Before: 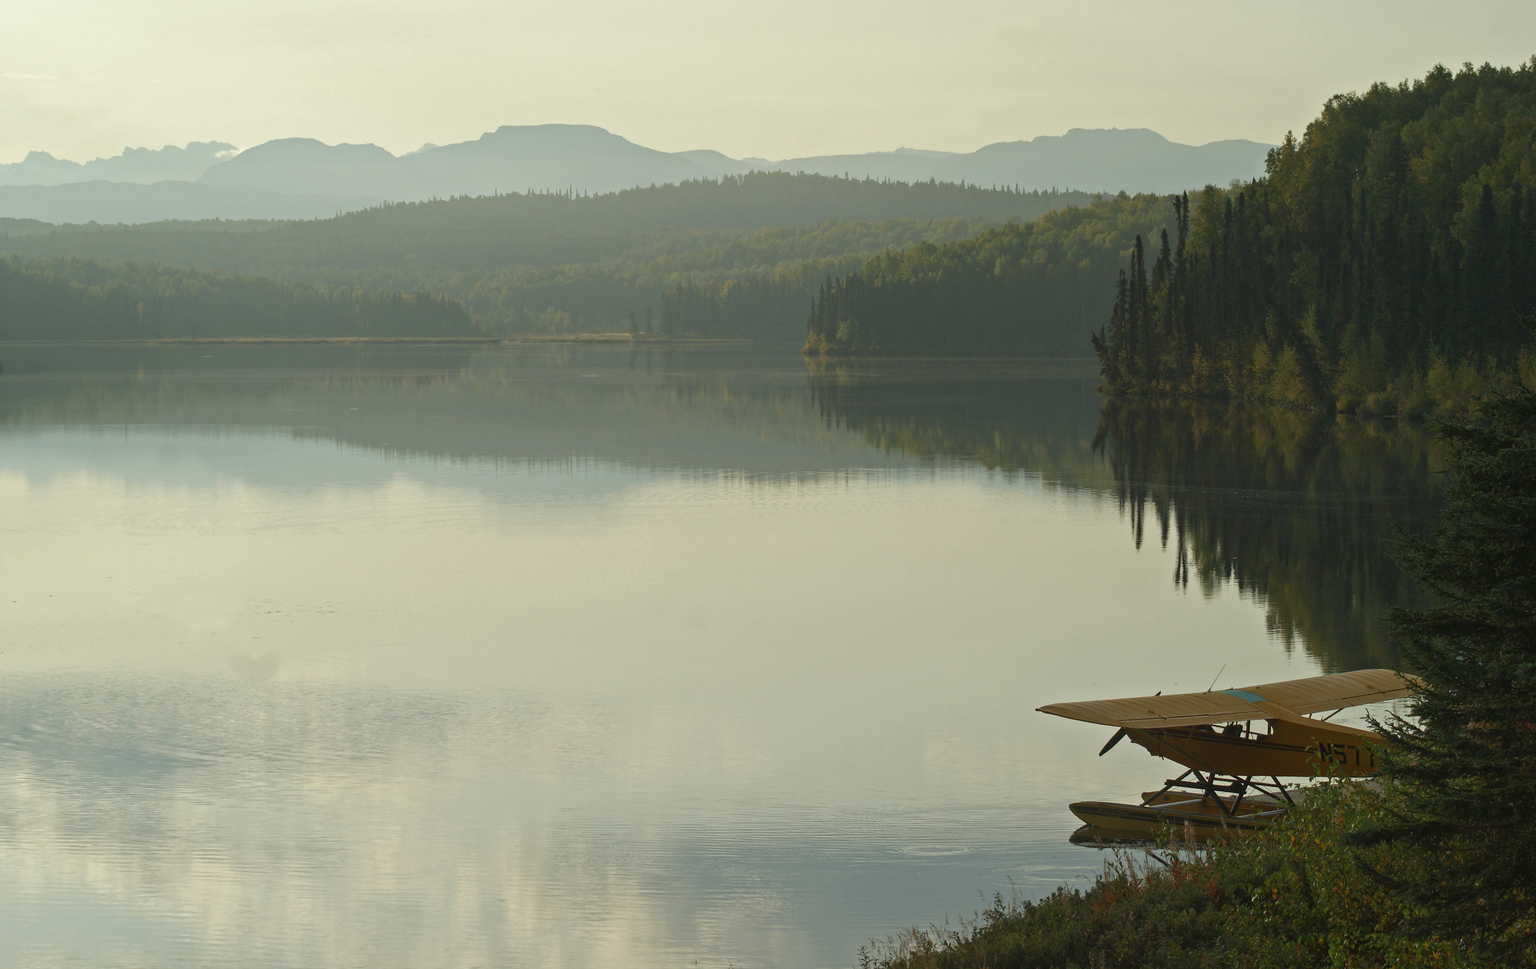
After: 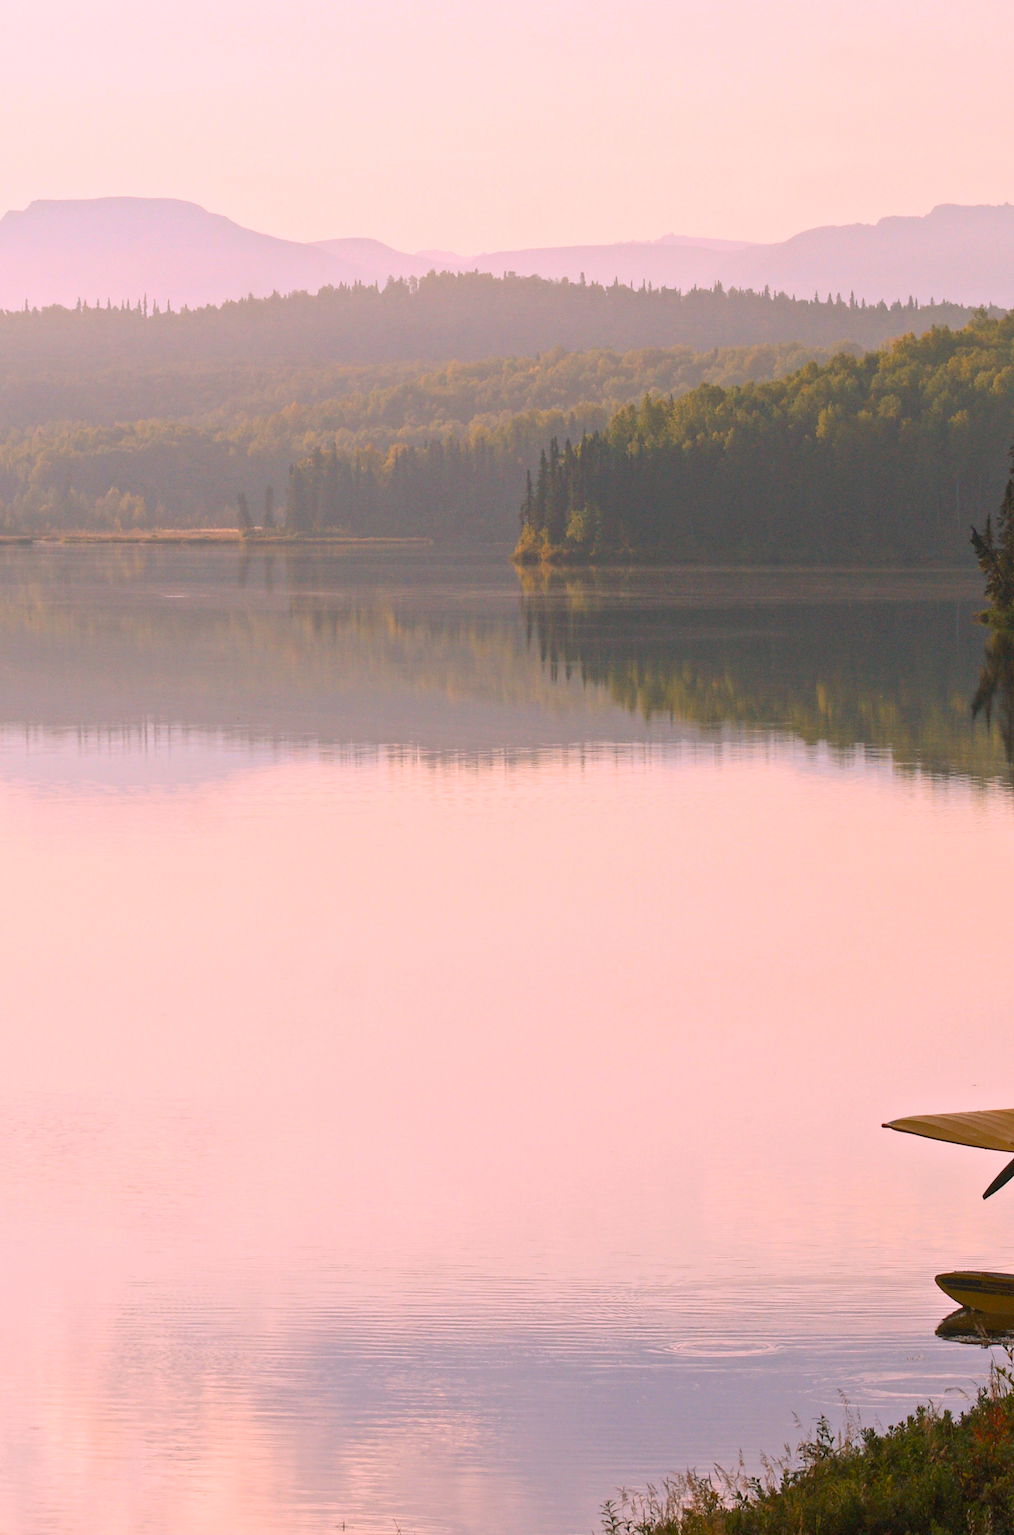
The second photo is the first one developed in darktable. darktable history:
contrast brightness saturation: contrast 0.2, brightness 0.16, saturation 0.22
crop: left 31.229%, right 27.105%
white balance: red 1.188, blue 1.11
color balance rgb: shadows lift › chroma 2%, shadows lift › hue 217.2°, power › chroma 0.25%, power › hue 60°, highlights gain › chroma 1.5%, highlights gain › hue 309.6°, global offset › luminance -0.5%, perceptual saturation grading › global saturation 15%, global vibrance 20%
